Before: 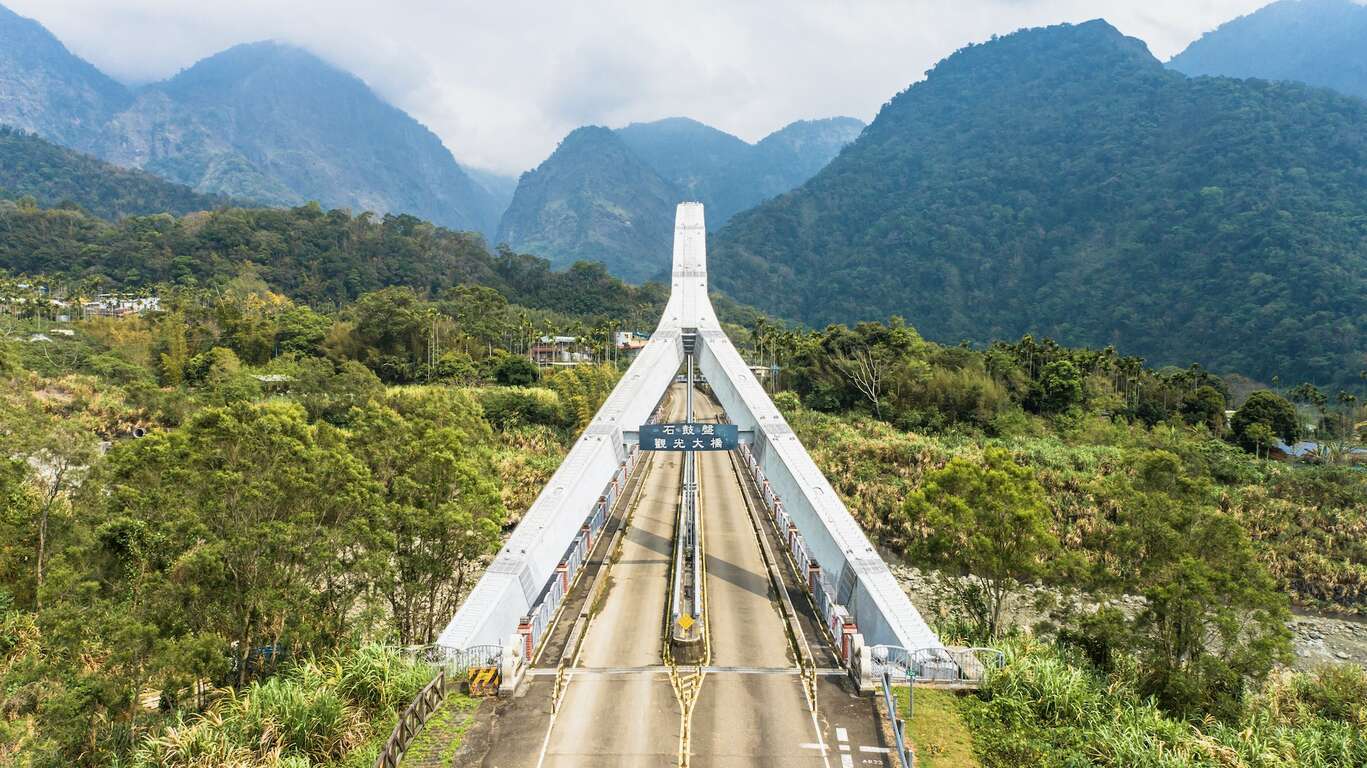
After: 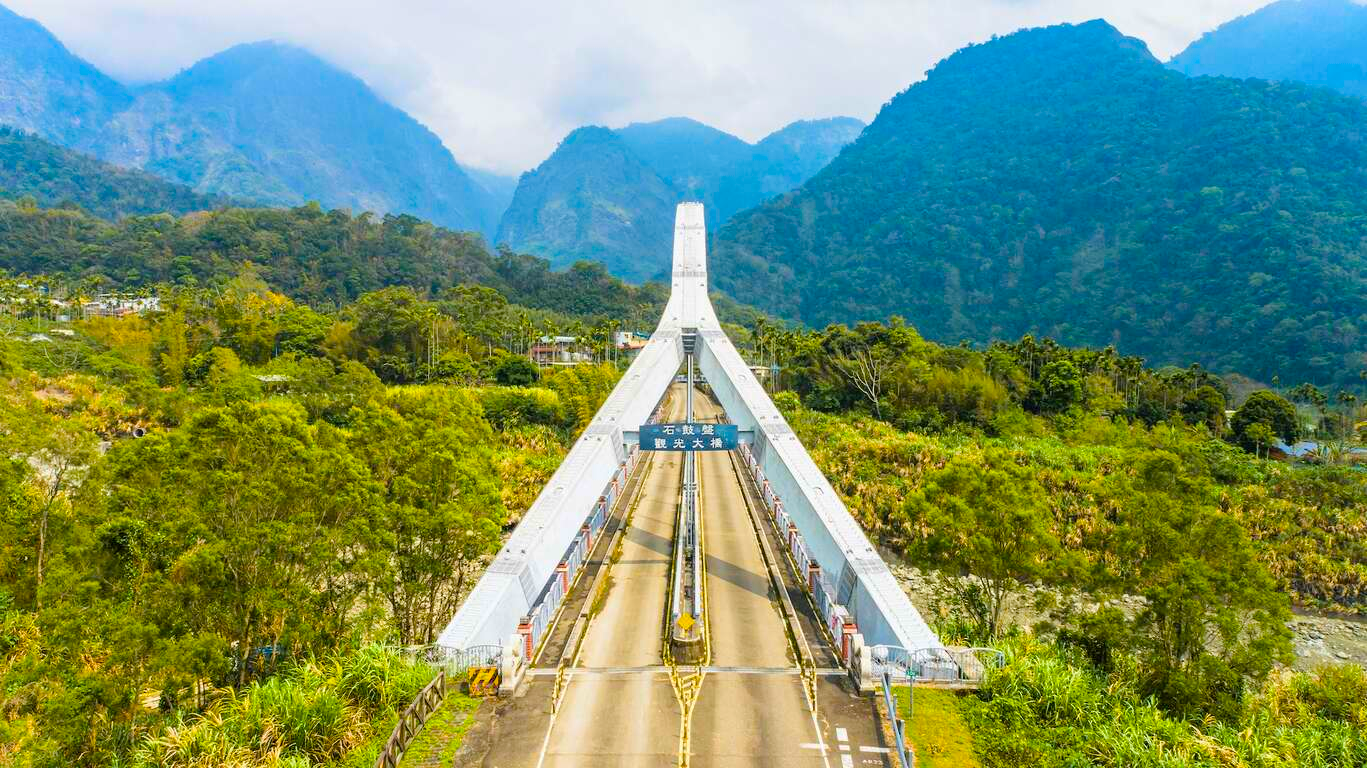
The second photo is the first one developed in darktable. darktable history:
color balance rgb: perceptual saturation grading › global saturation 29.793%, perceptual brilliance grading › mid-tones 9.41%, perceptual brilliance grading › shadows 14.472%, global vibrance 40.364%
